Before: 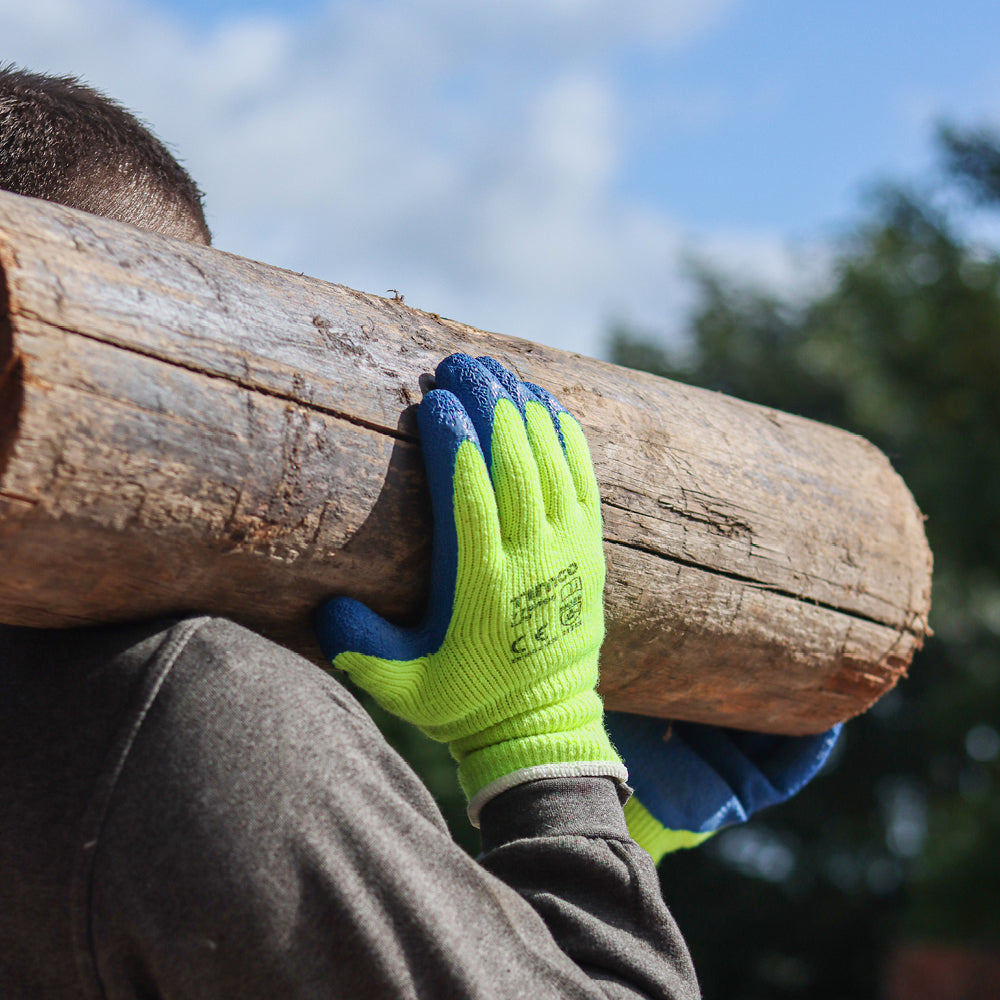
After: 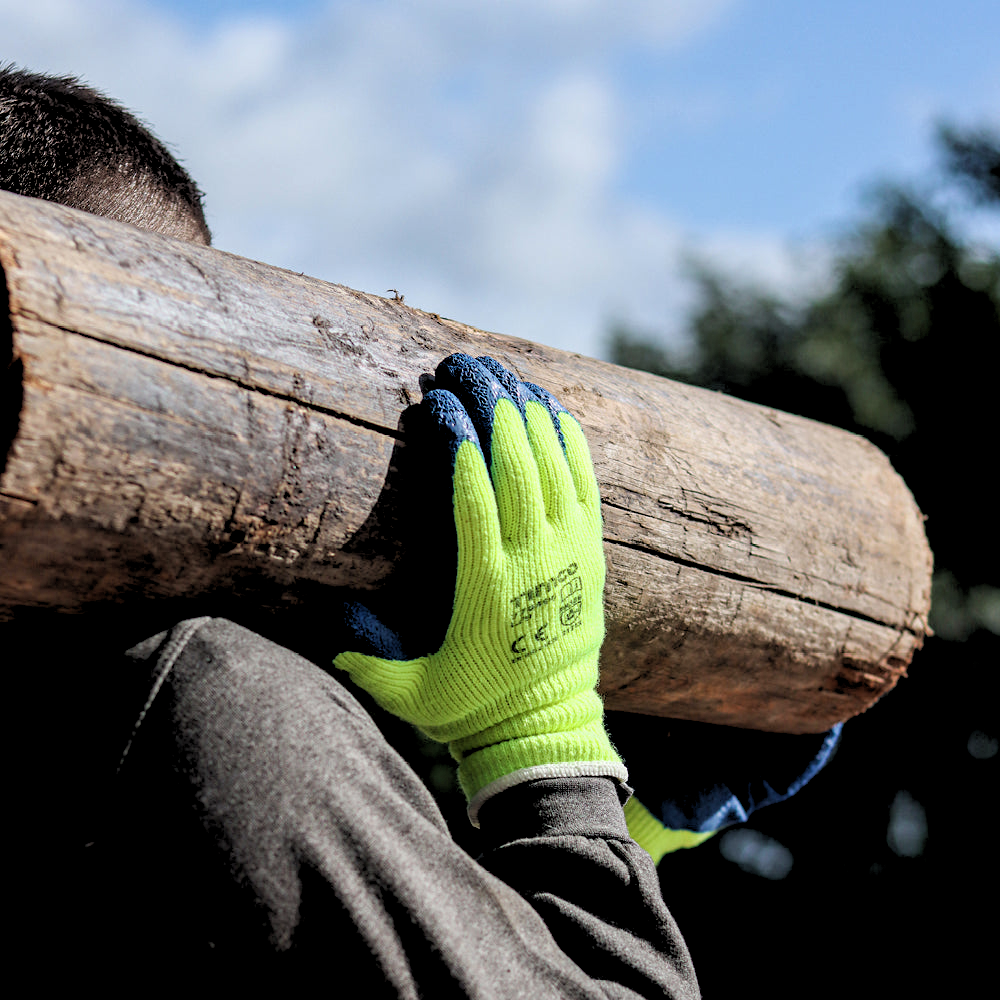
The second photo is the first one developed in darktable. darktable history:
contrast brightness saturation: saturation -0.04
rgb levels: levels [[0.034, 0.472, 0.904], [0, 0.5, 1], [0, 0.5, 1]]
